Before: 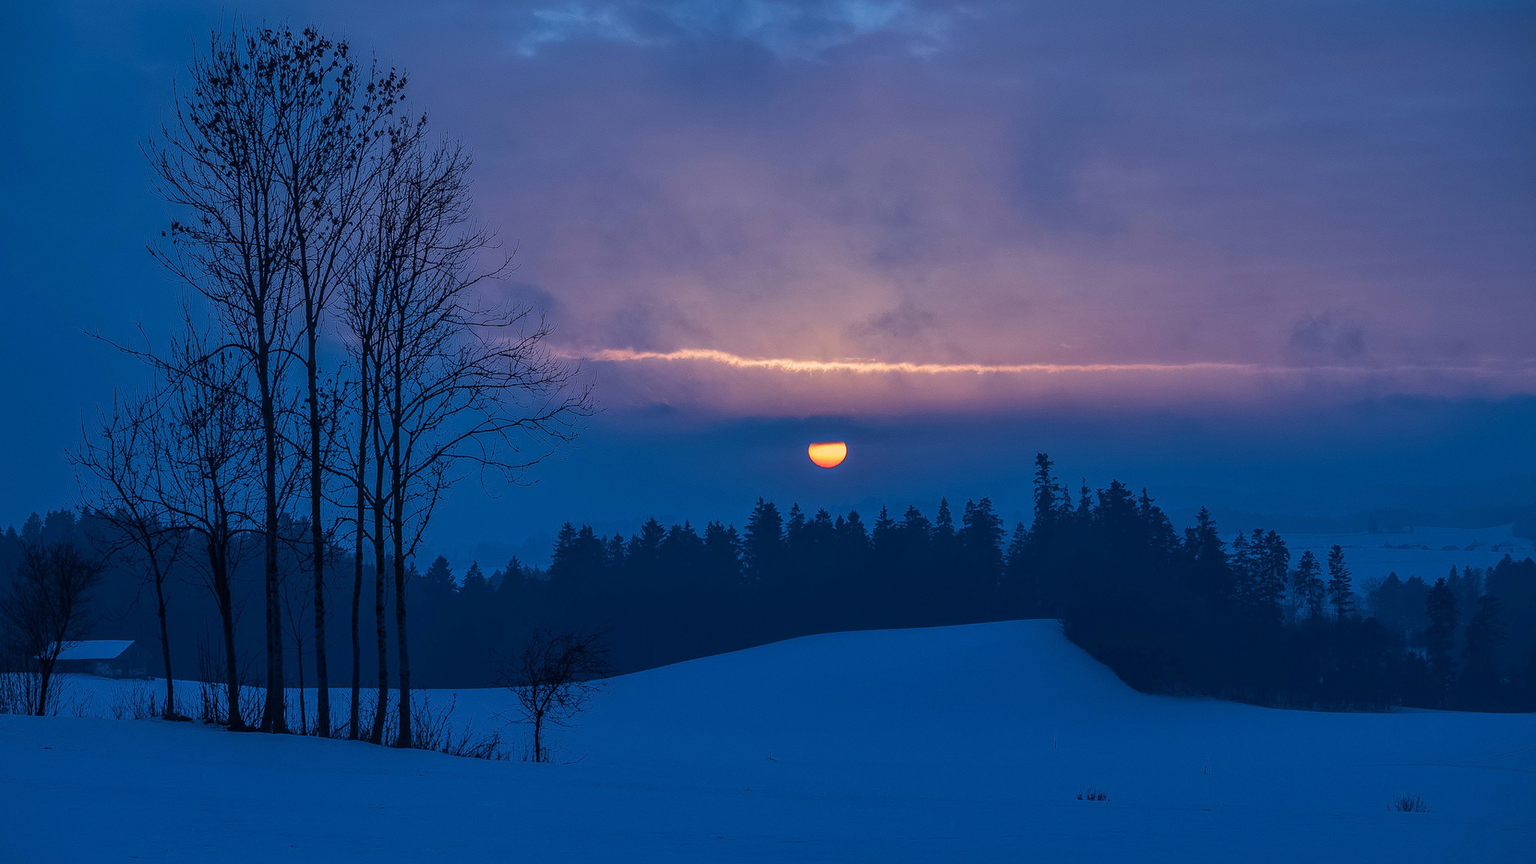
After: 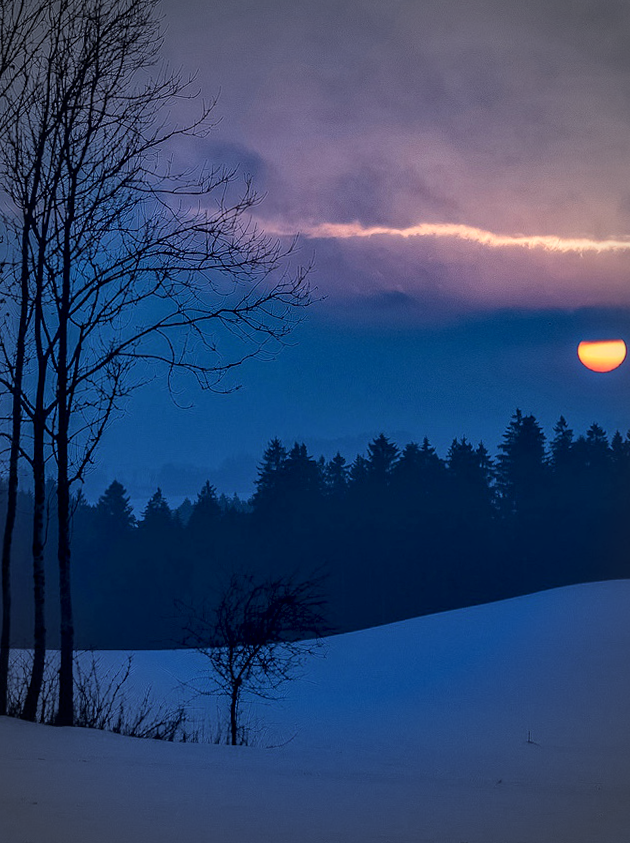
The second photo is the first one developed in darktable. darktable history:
vignetting: fall-off start 67.15%, brightness -0.442, saturation -0.691, width/height ratio 1.011, unbound false
rotate and perspective: rotation 0.226°, lens shift (vertical) -0.042, crop left 0.023, crop right 0.982, crop top 0.006, crop bottom 0.994
crop and rotate: left 21.77%, top 18.528%, right 44.676%, bottom 2.997%
local contrast: mode bilateral grid, contrast 25, coarseness 60, detail 151%, midtone range 0.2
white balance: red 1.009, blue 0.985
